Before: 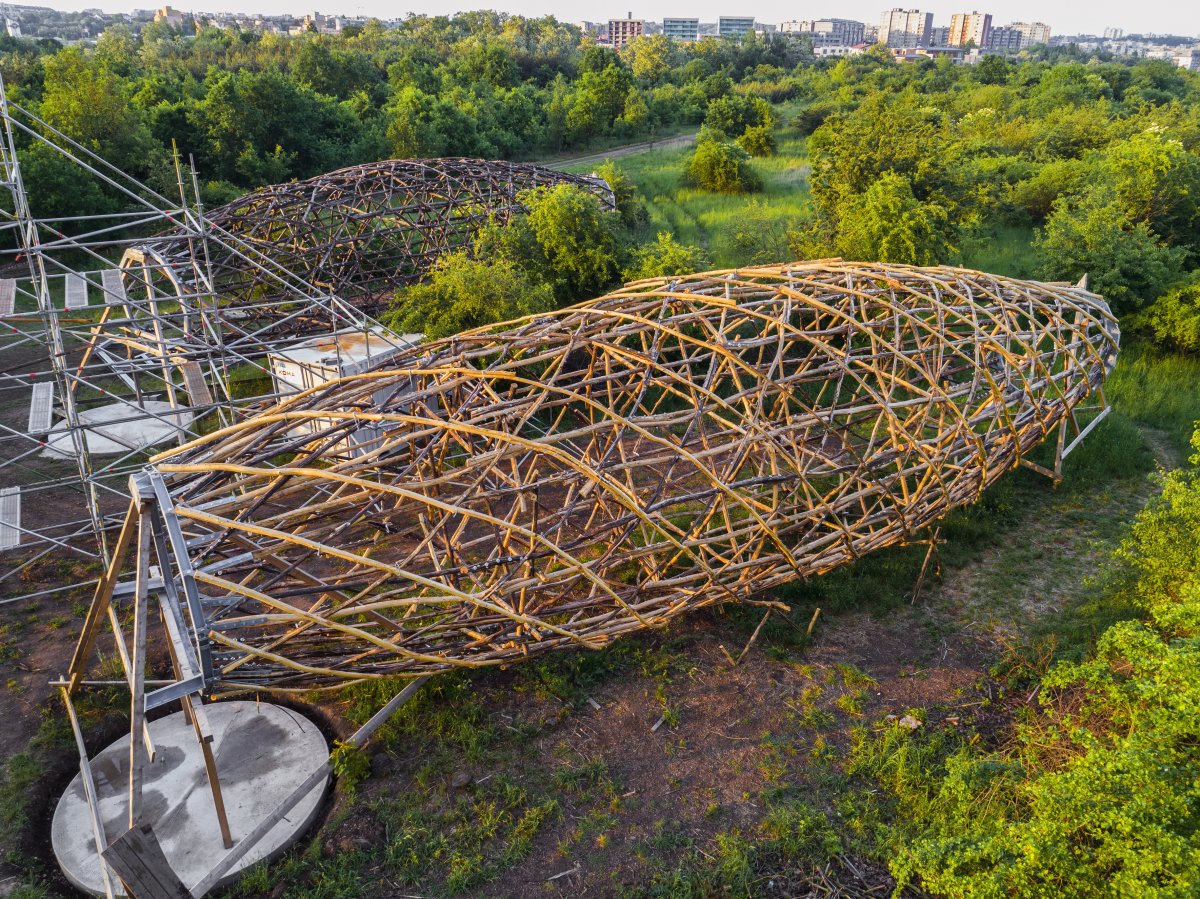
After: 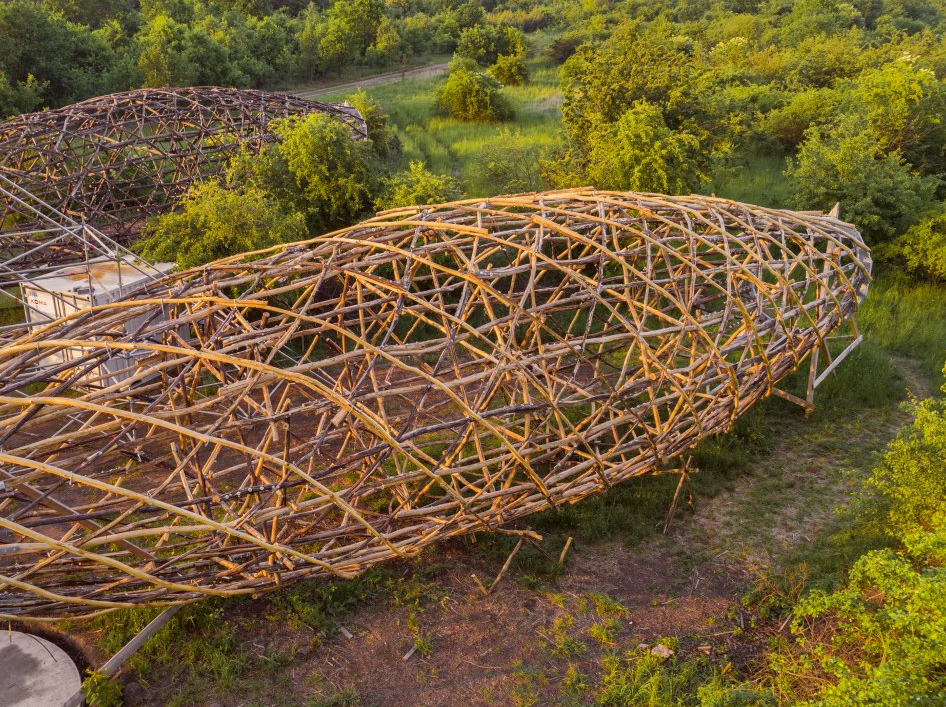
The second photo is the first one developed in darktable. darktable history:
color correction: highlights a* 6.27, highlights b* 8.19, shadows a* 5.94, shadows b* 7.23, saturation 0.9
crop and rotate: left 20.74%, top 7.912%, right 0.375%, bottom 13.378%
shadows and highlights: on, module defaults
